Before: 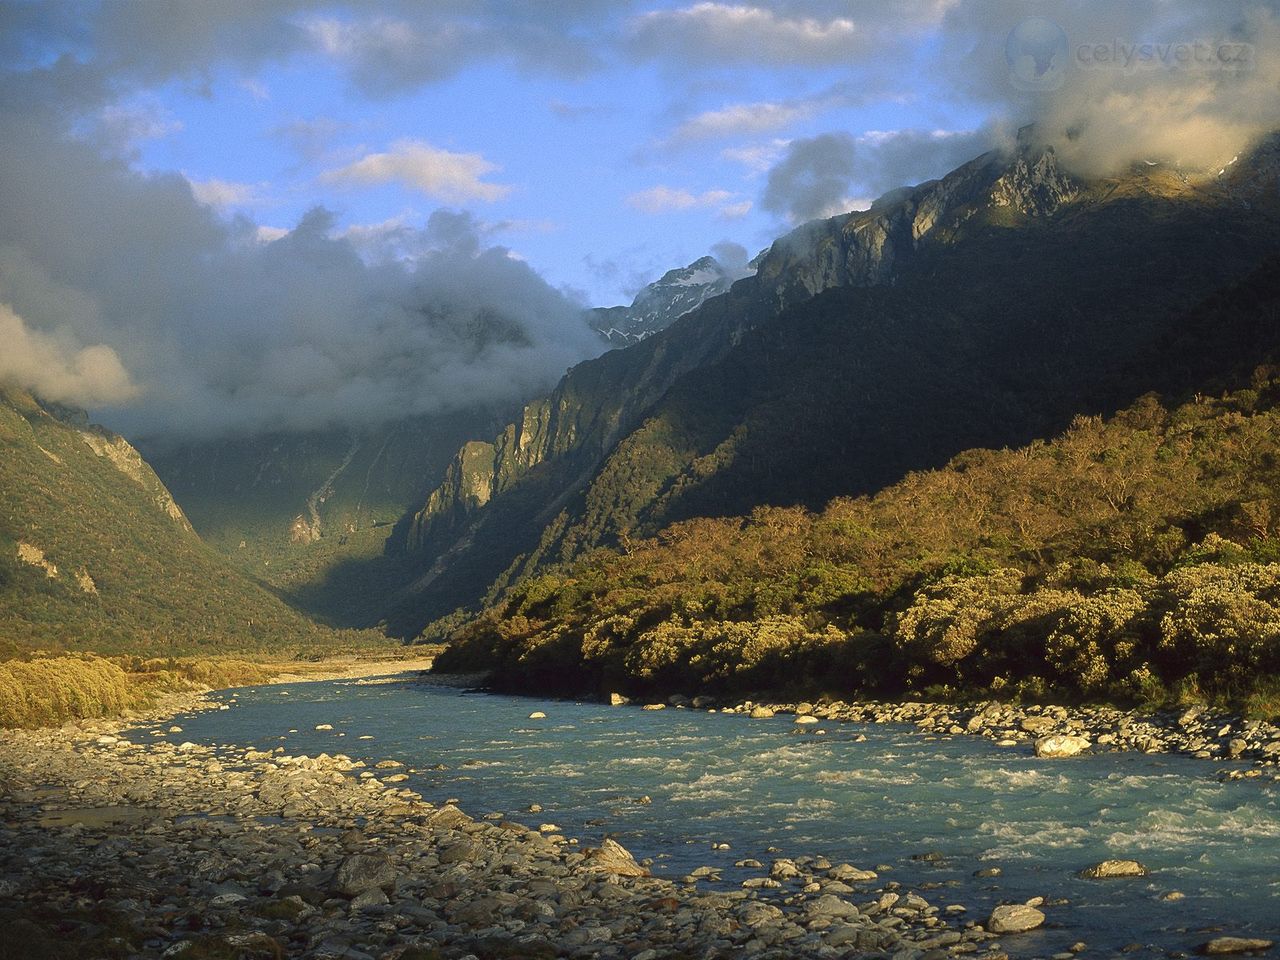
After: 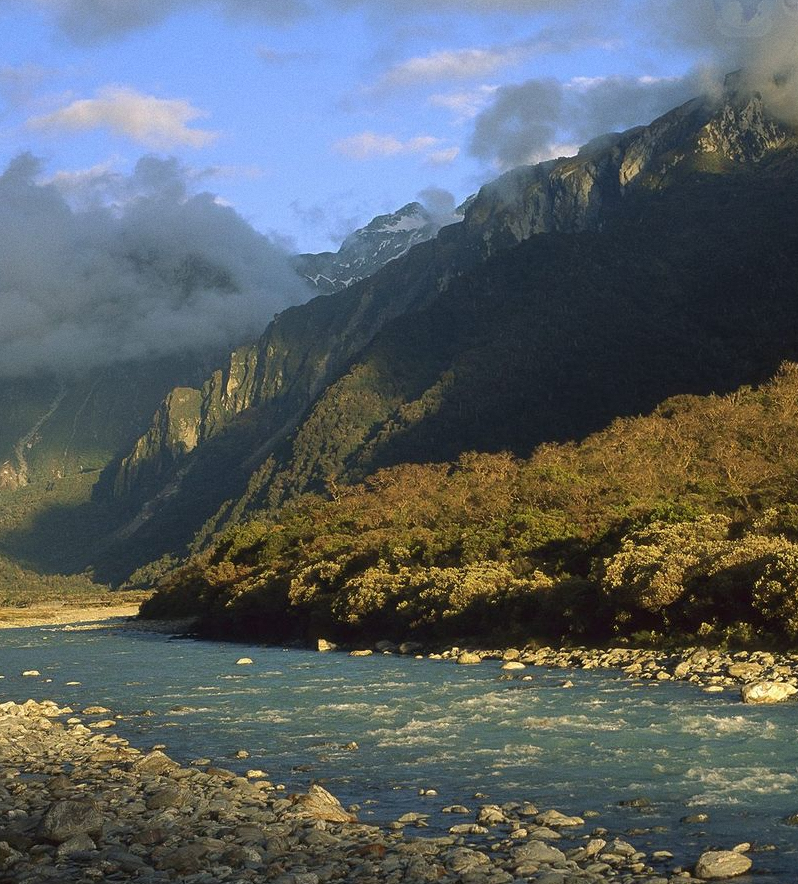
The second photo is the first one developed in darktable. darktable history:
crop and rotate: left 22.918%, top 5.629%, right 14.711%, bottom 2.247%
grain: coarseness 0.09 ISO, strength 10%
